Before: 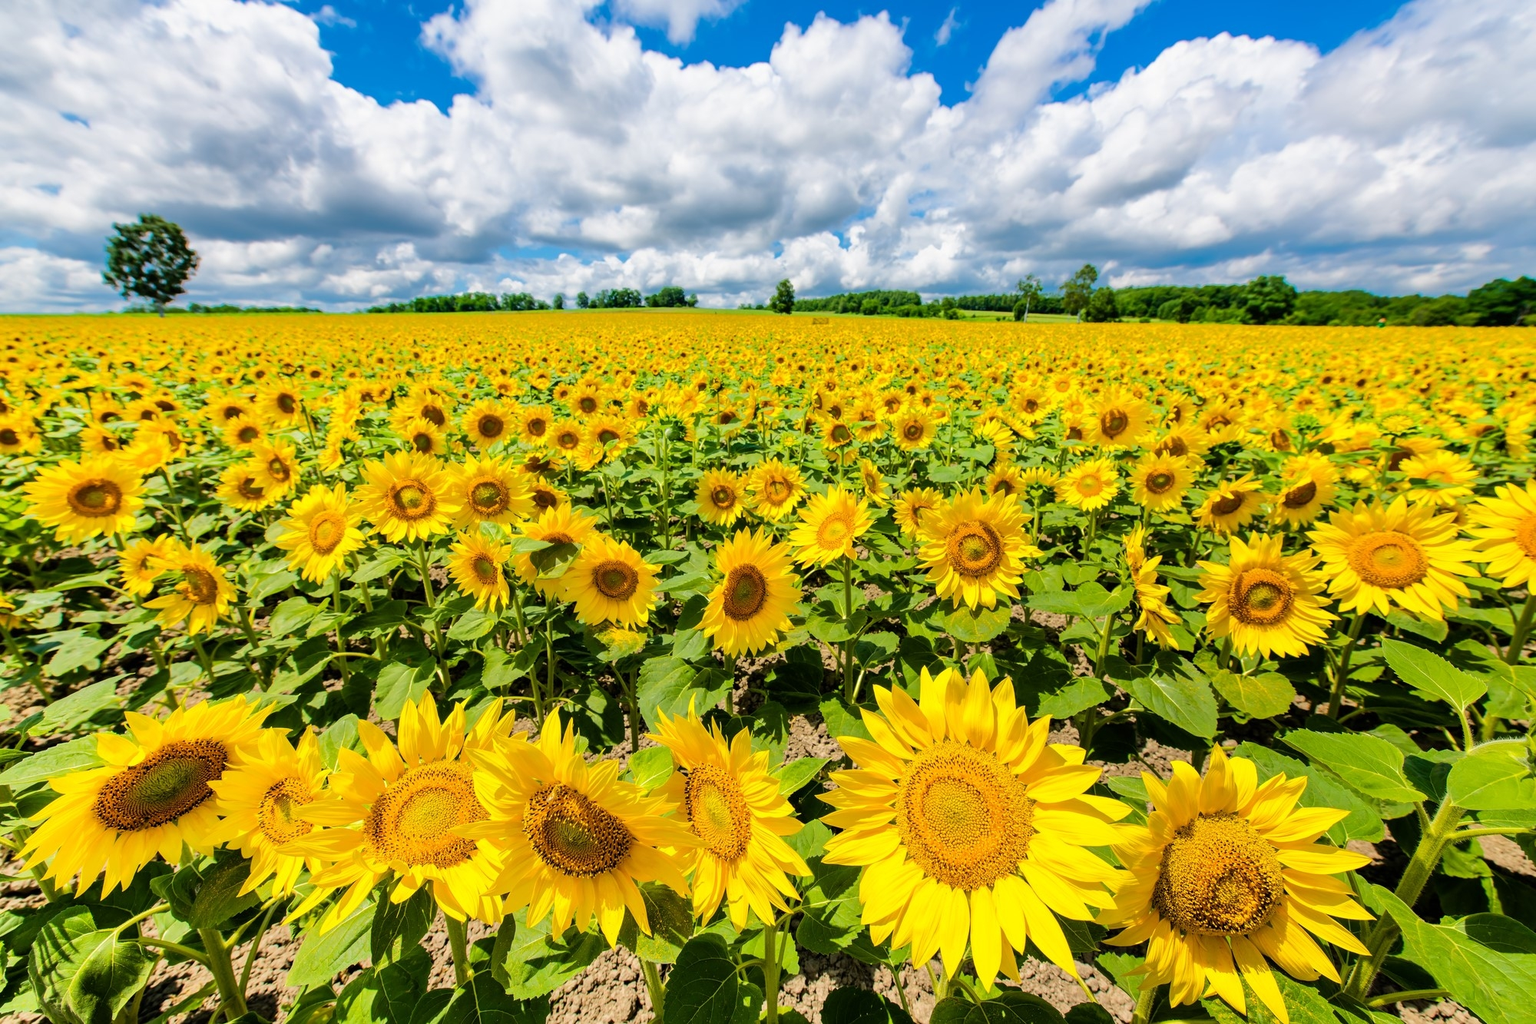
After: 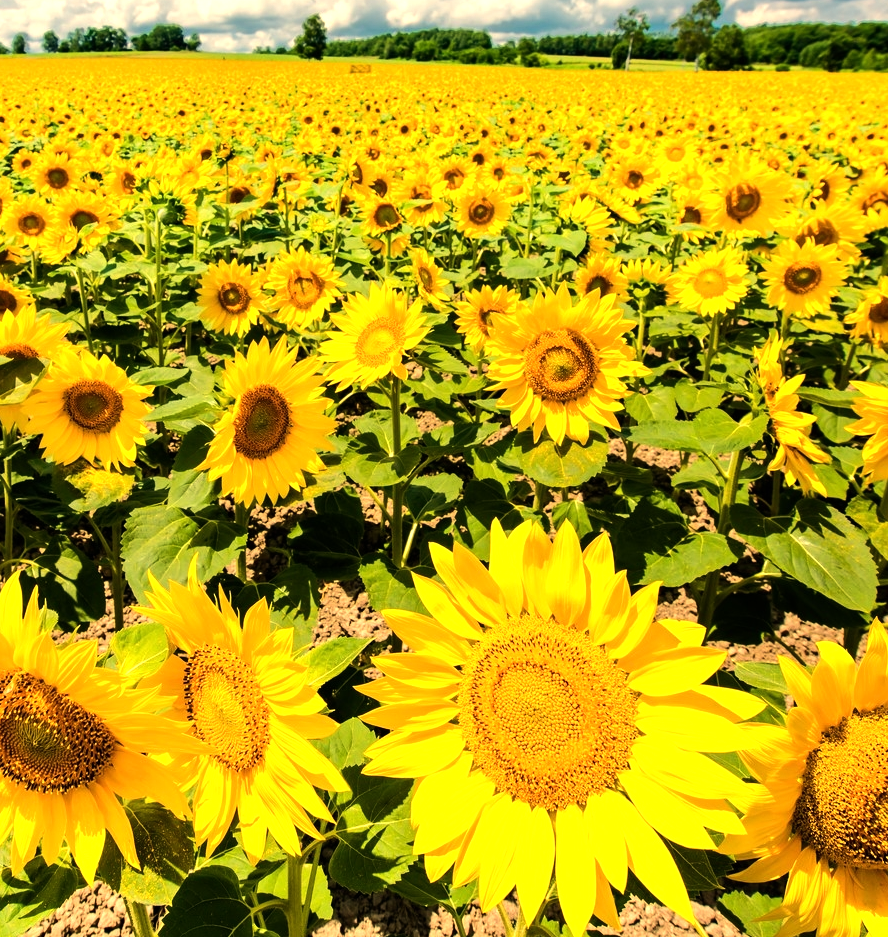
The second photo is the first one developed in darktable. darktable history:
white balance: red 1.138, green 0.996, blue 0.812
tone equalizer: -8 EV -0.75 EV, -7 EV -0.7 EV, -6 EV -0.6 EV, -5 EV -0.4 EV, -3 EV 0.4 EV, -2 EV 0.6 EV, -1 EV 0.7 EV, +0 EV 0.75 EV, edges refinement/feathering 500, mask exposure compensation -1.57 EV, preserve details no
exposure: exposure -0.153 EV, compensate highlight preservation false
crop: left 35.432%, top 26.233%, right 20.145%, bottom 3.432%
